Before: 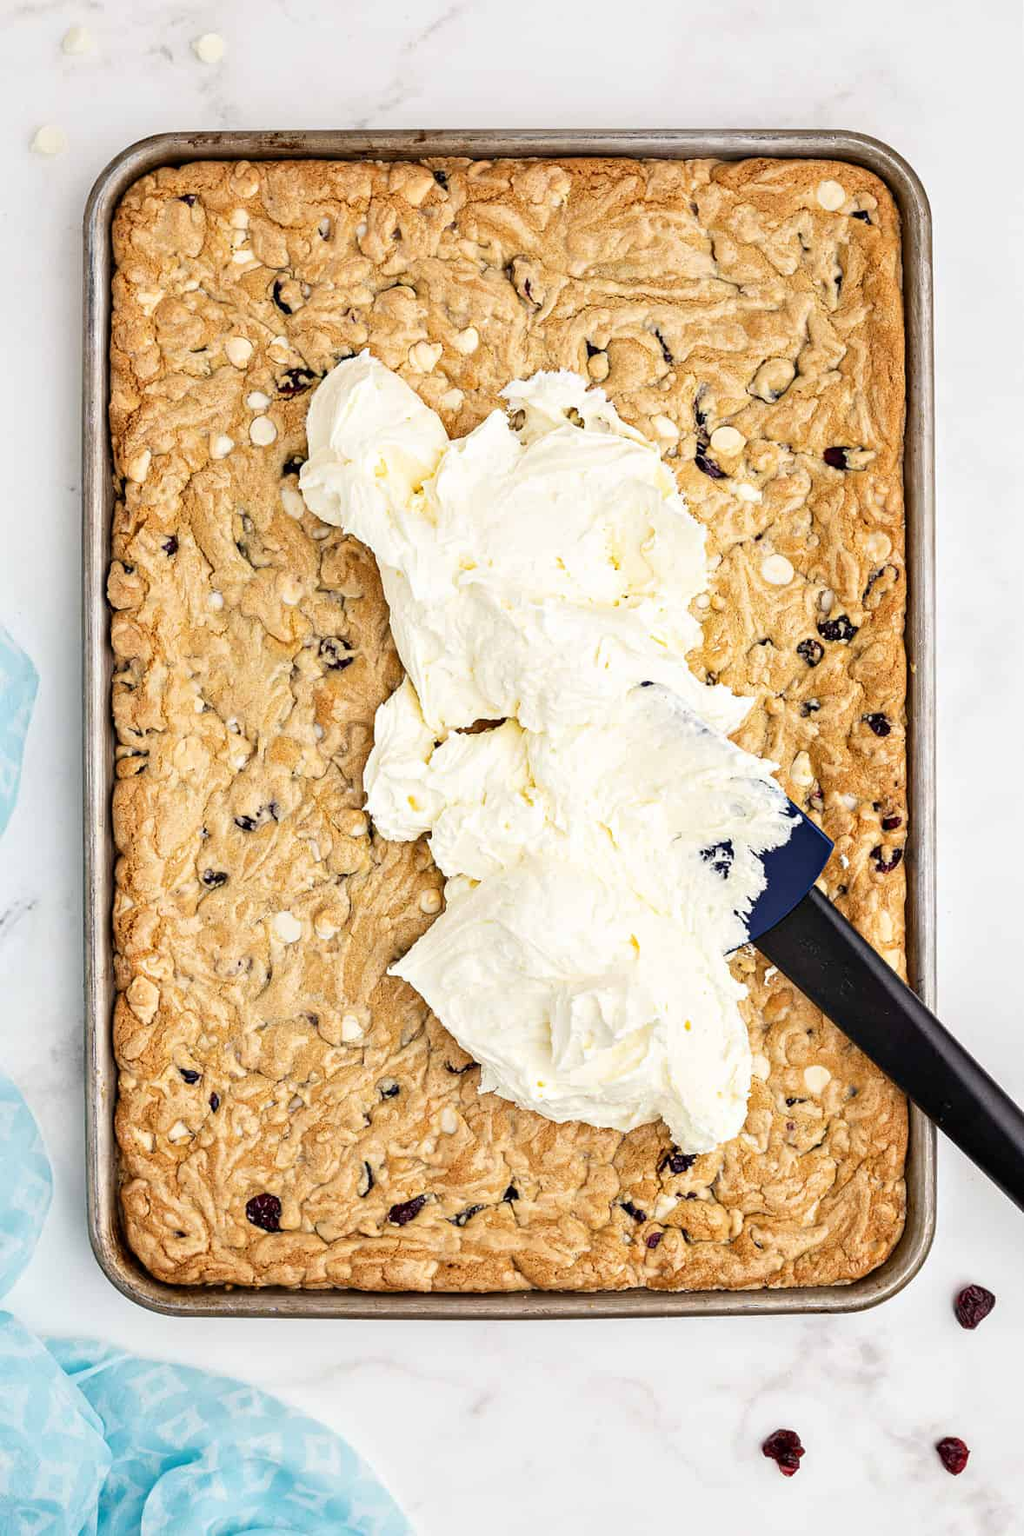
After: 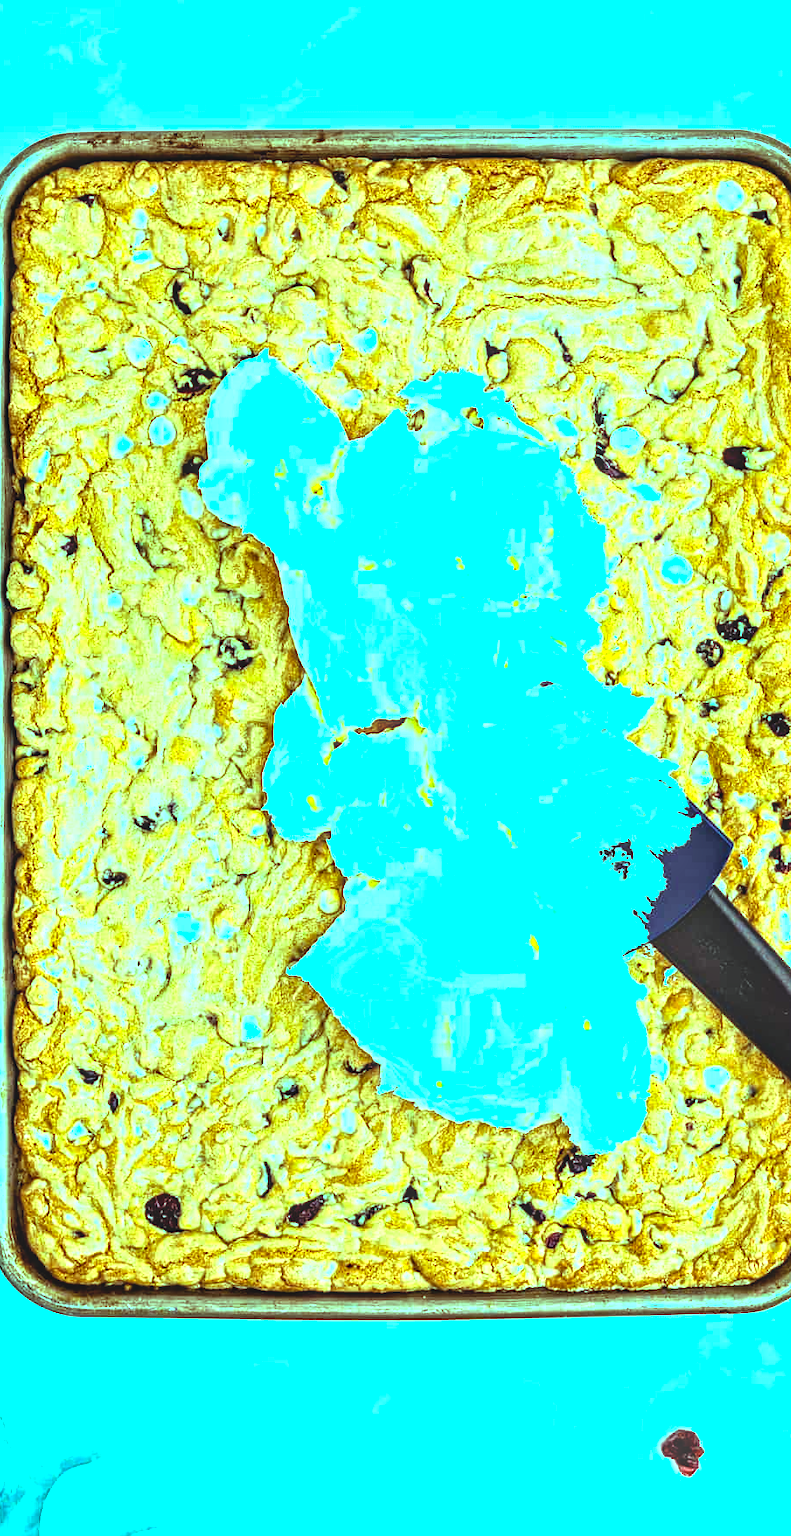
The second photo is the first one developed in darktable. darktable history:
color balance rgb: highlights gain › luminance 19.787%, highlights gain › chroma 13.137%, highlights gain › hue 173.42°, perceptual saturation grading › global saturation 19.561%, perceptual brilliance grading › highlights 16.447%, perceptual brilliance grading › shadows -14.03%, global vibrance 25.015%, contrast 19.87%
local contrast: on, module defaults
crop: left 9.881%, right 12.814%
